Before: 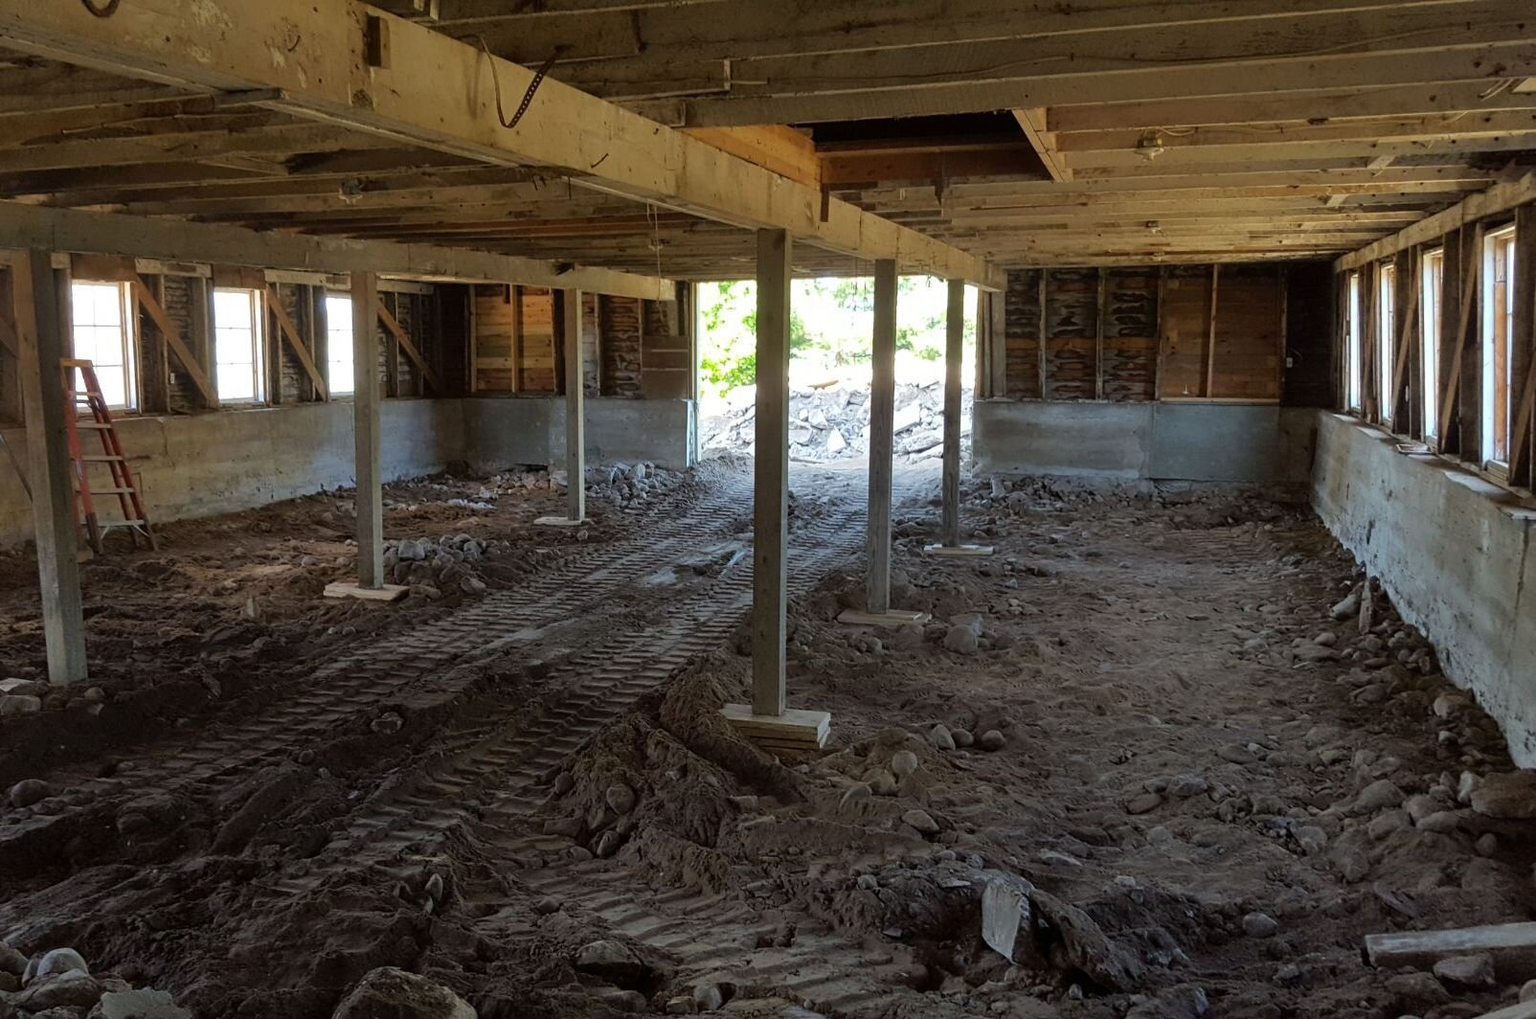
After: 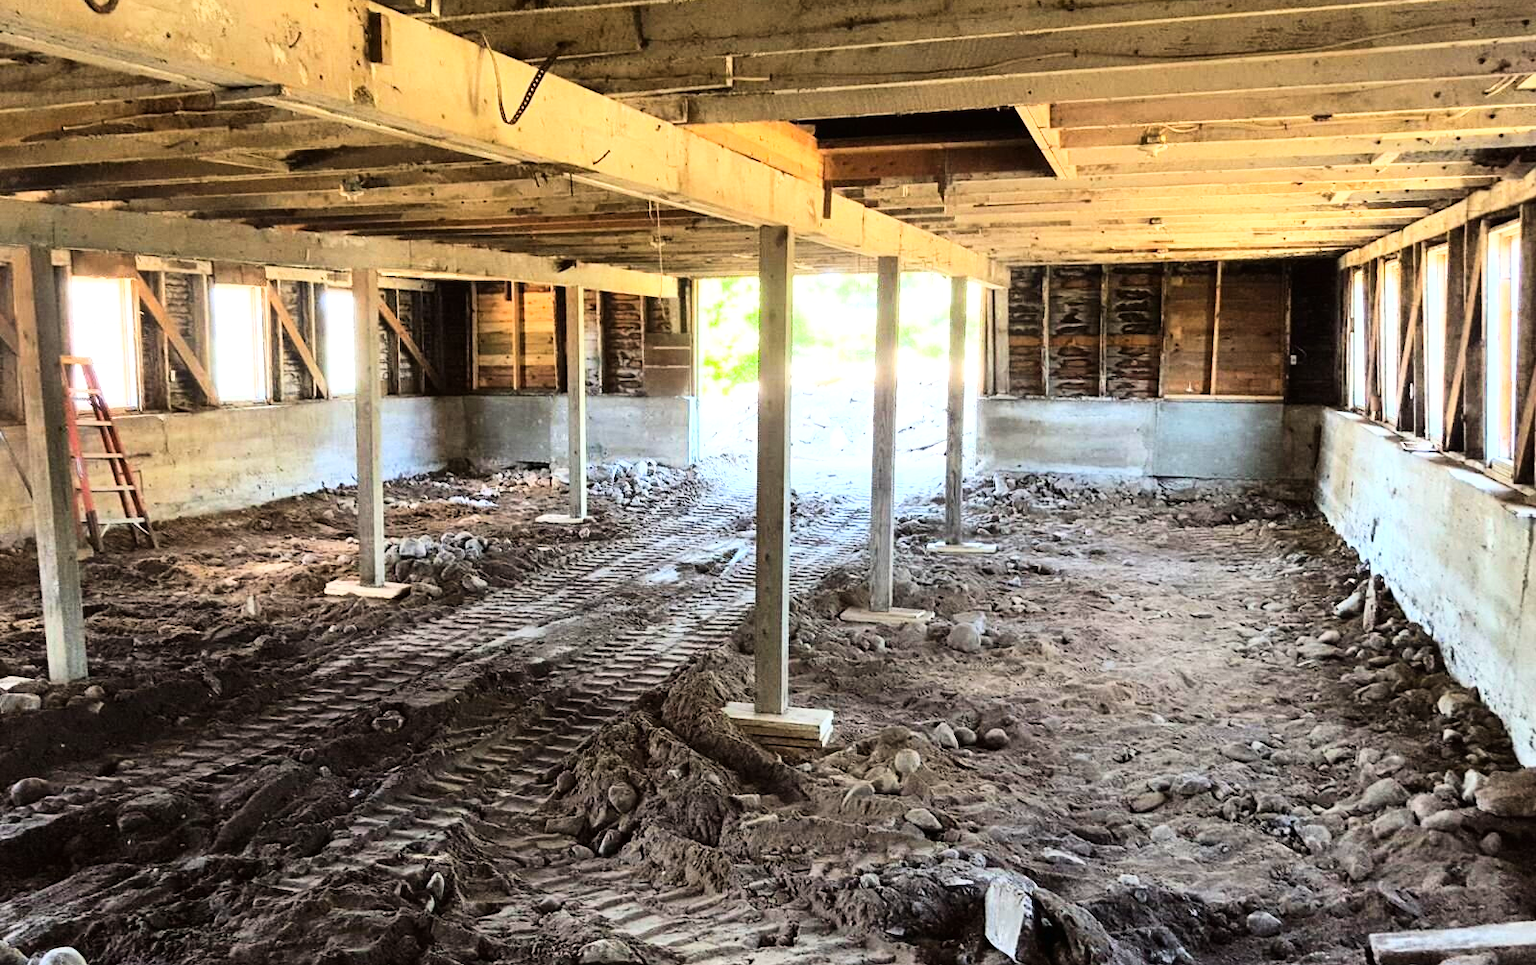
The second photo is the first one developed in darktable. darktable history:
crop: top 0.459%, right 0.259%, bottom 5.082%
base curve: curves: ch0 [(0, 0) (0.007, 0.004) (0.027, 0.03) (0.046, 0.07) (0.207, 0.54) (0.442, 0.872) (0.673, 0.972) (1, 1)]
exposure: exposure 1 EV, compensate exposure bias true, compensate highlight preservation false
